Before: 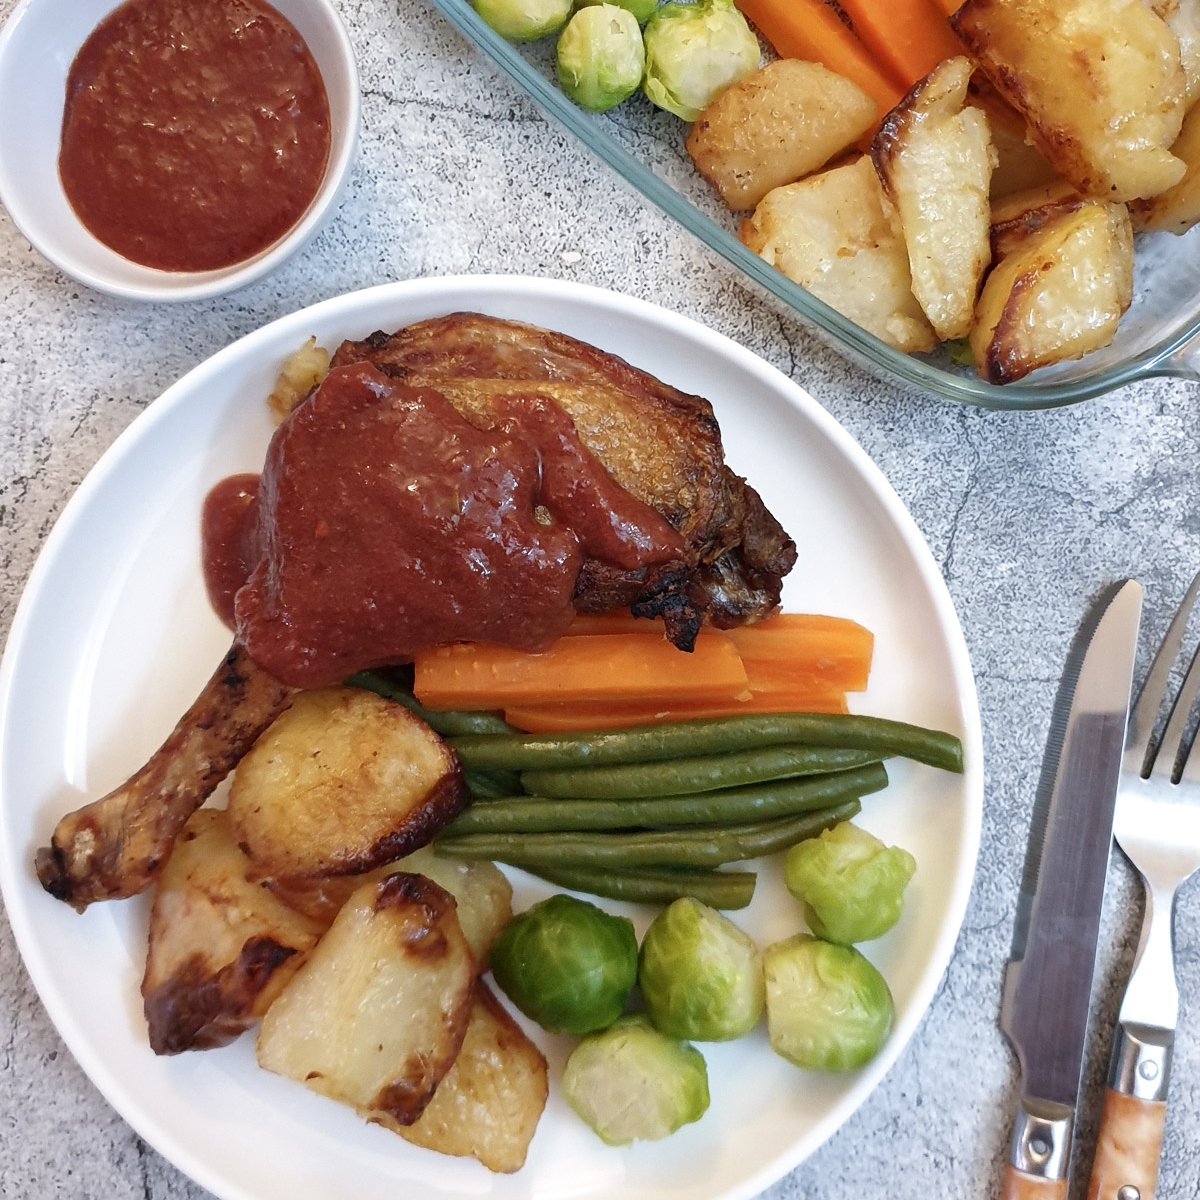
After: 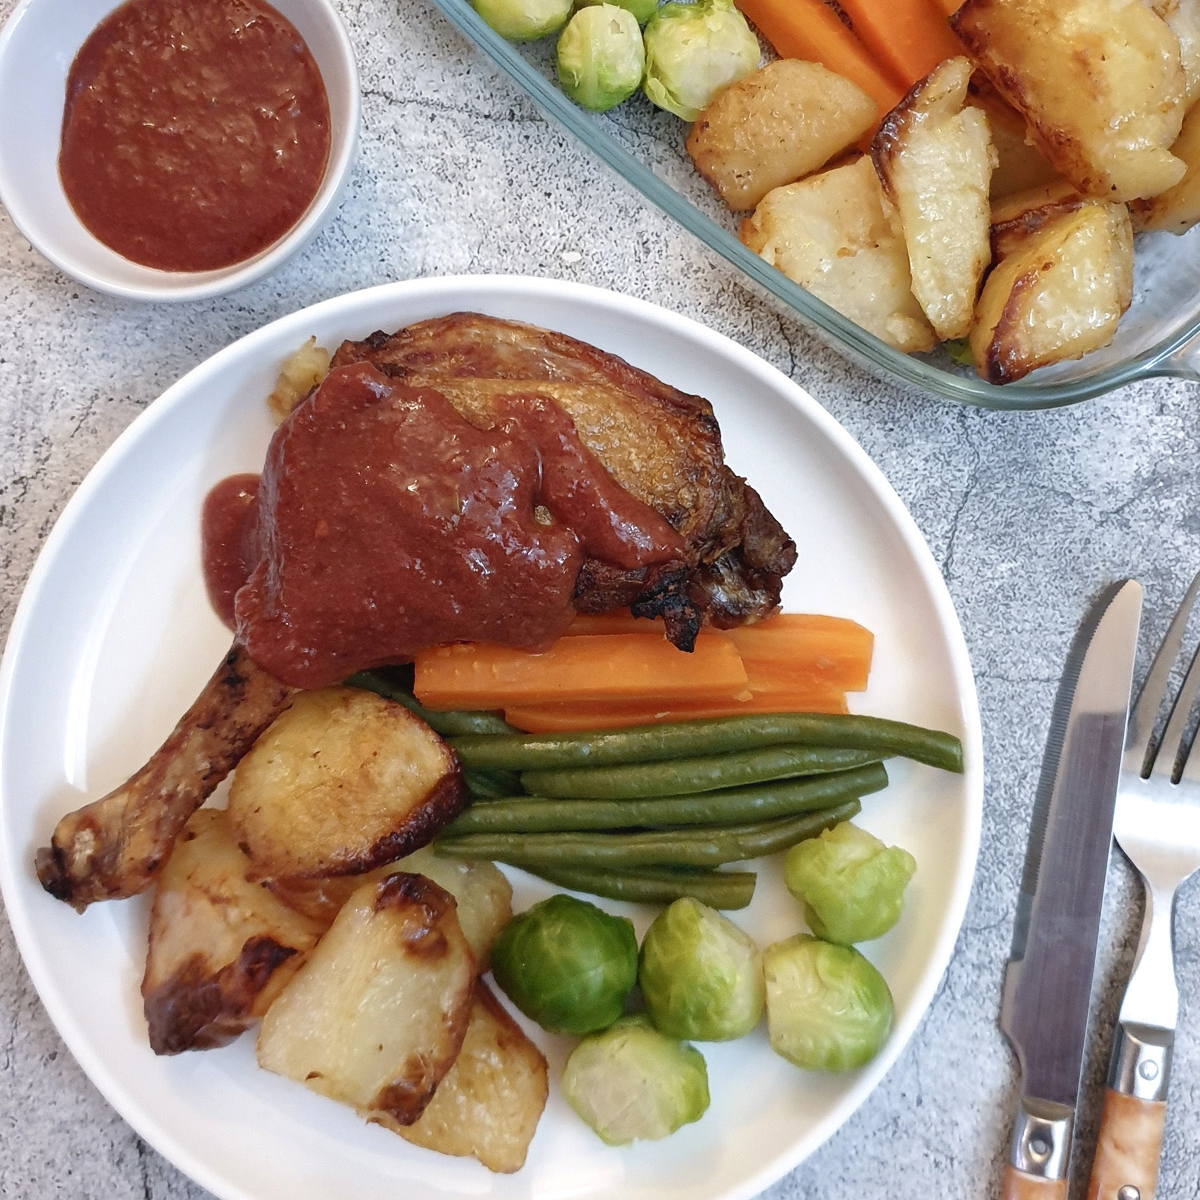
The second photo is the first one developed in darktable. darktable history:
tone curve: curves: ch0 [(0, 0) (0.003, 0.032) (0.011, 0.034) (0.025, 0.039) (0.044, 0.055) (0.069, 0.078) (0.1, 0.111) (0.136, 0.147) (0.177, 0.191) (0.224, 0.238) (0.277, 0.291) (0.335, 0.35) (0.399, 0.41) (0.468, 0.48) (0.543, 0.547) (0.623, 0.621) (0.709, 0.699) (0.801, 0.789) (0.898, 0.884) (1, 1)], preserve colors none
